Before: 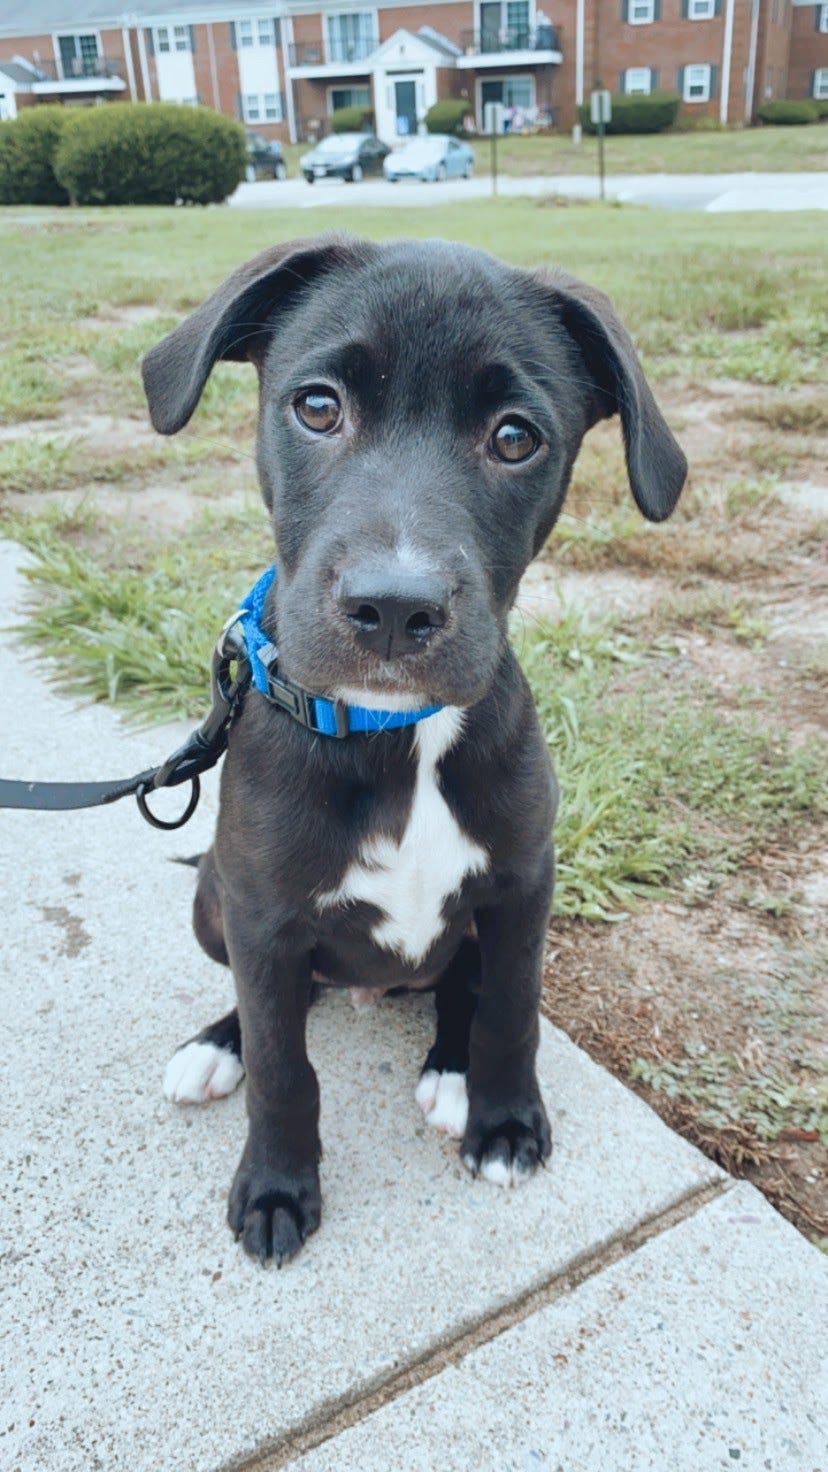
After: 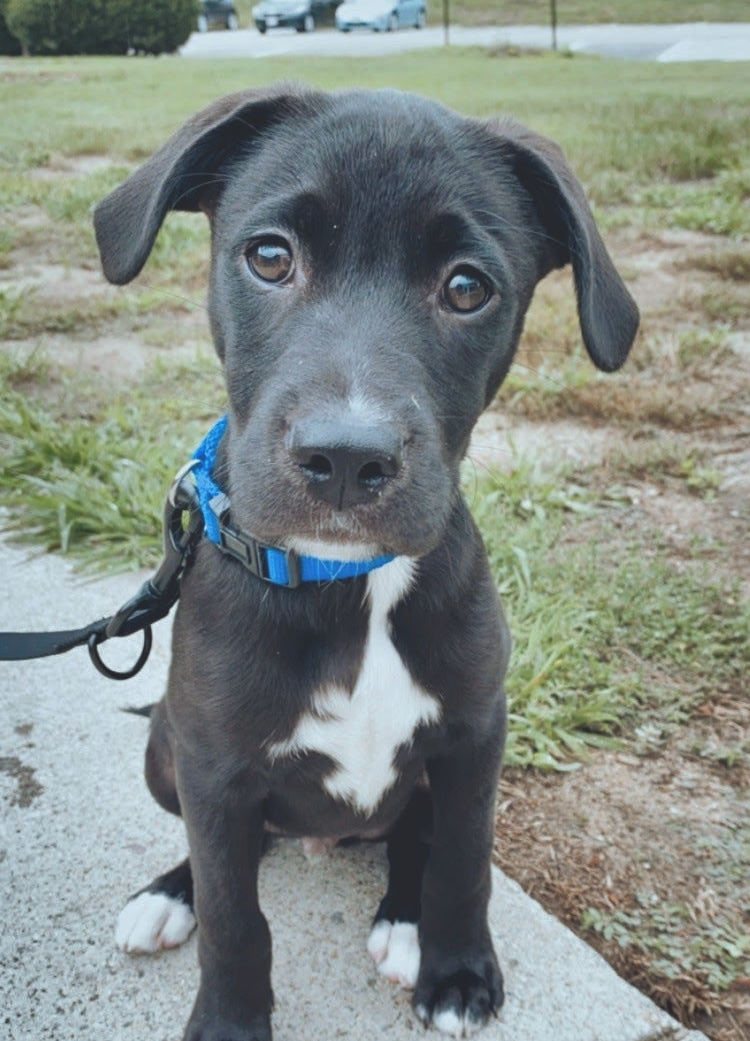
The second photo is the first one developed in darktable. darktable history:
exposure: black level correction -0.015, exposure -0.138 EV, compensate highlight preservation false
crop: left 5.824%, top 10.246%, right 3.478%, bottom 18.991%
shadows and highlights: radius 100.26, shadows 50.47, highlights -64.54, soften with gaussian
